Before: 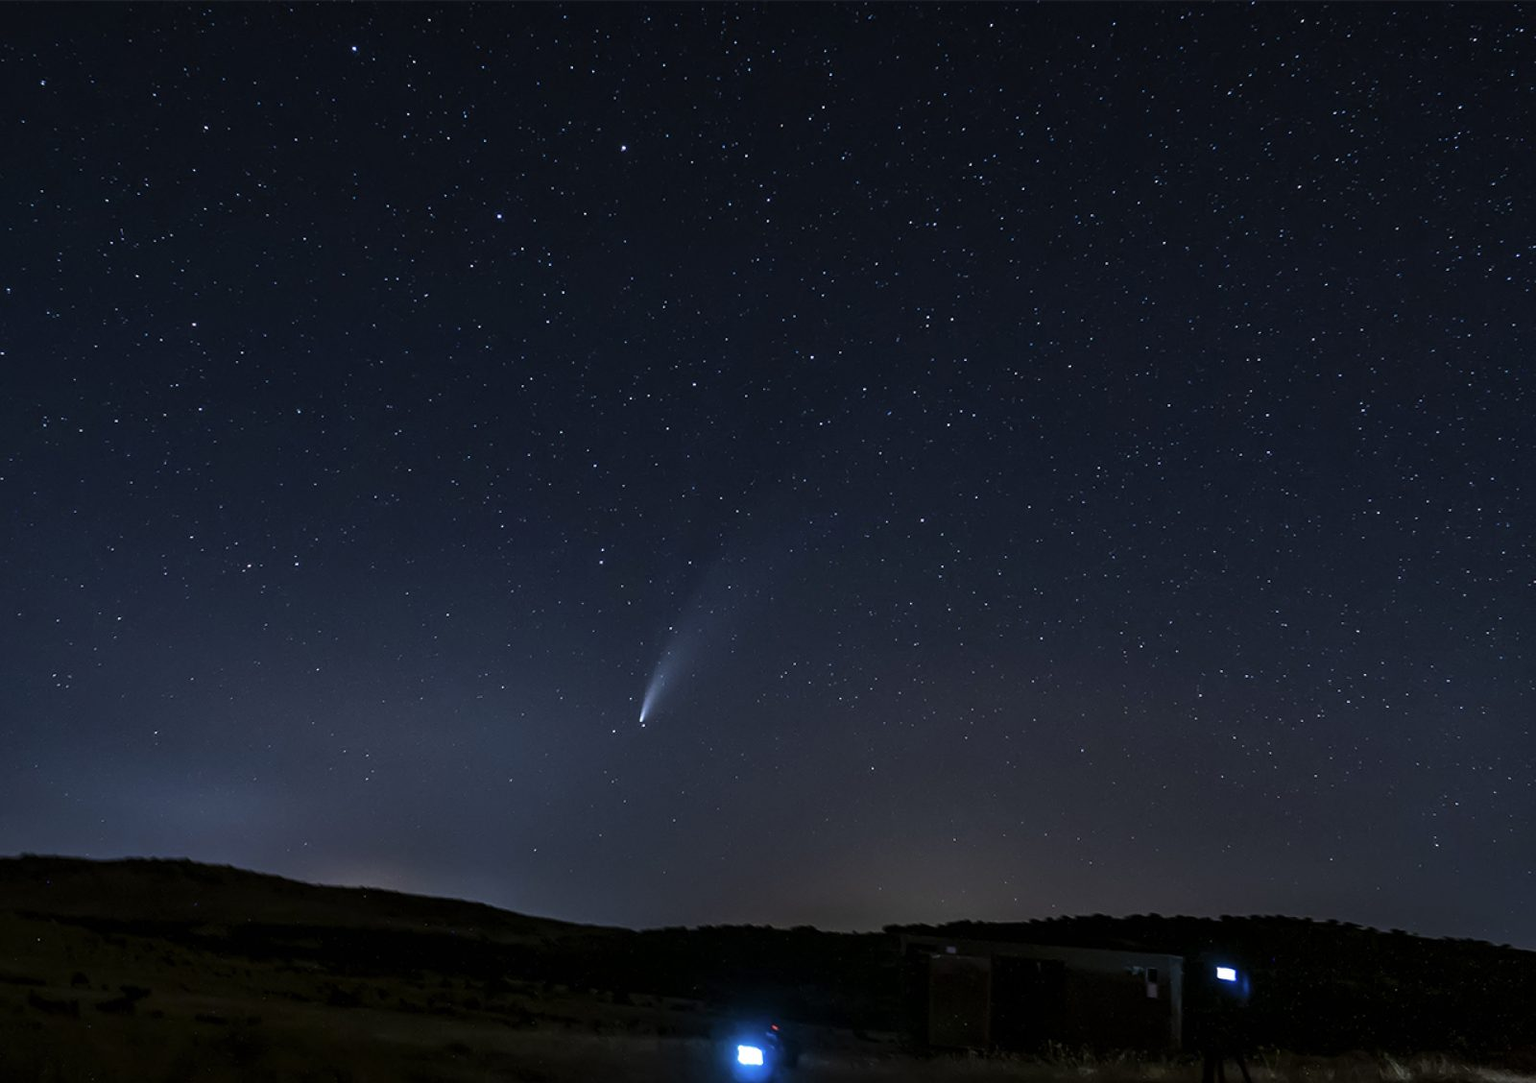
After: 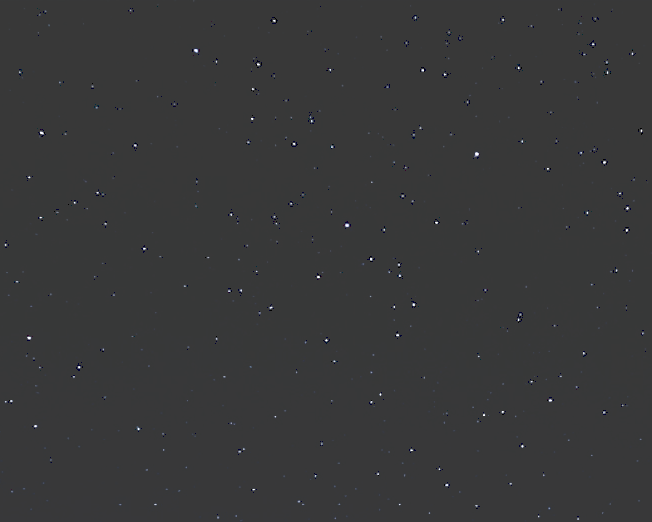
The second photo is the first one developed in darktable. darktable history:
crop and rotate: left 10.833%, top 0.076%, right 48.375%, bottom 53.567%
sharpen: on, module defaults
tone curve: curves: ch0 [(0, 0) (0.003, 0.235) (0.011, 0.235) (0.025, 0.235) (0.044, 0.235) (0.069, 0.235) (0.1, 0.237) (0.136, 0.239) (0.177, 0.243) (0.224, 0.256) (0.277, 0.287) (0.335, 0.329) (0.399, 0.391) (0.468, 0.476) (0.543, 0.574) (0.623, 0.683) (0.709, 0.778) (0.801, 0.869) (0.898, 0.924) (1, 1)], preserve colors none
color zones: curves: ch0 [(0, 0.5) (0.125, 0.4) (0.25, 0.5) (0.375, 0.4) (0.5, 0.4) (0.625, 0.35) (0.75, 0.35) (0.875, 0.5)]; ch1 [(0, 0.35) (0.125, 0.45) (0.25, 0.35) (0.375, 0.35) (0.5, 0.35) (0.625, 0.35) (0.75, 0.45) (0.875, 0.35)]; ch2 [(0, 0.6) (0.125, 0.5) (0.25, 0.5) (0.375, 0.6) (0.5, 0.6) (0.625, 0.5) (0.75, 0.5) (0.875, 0.5)], mix 39.67%
